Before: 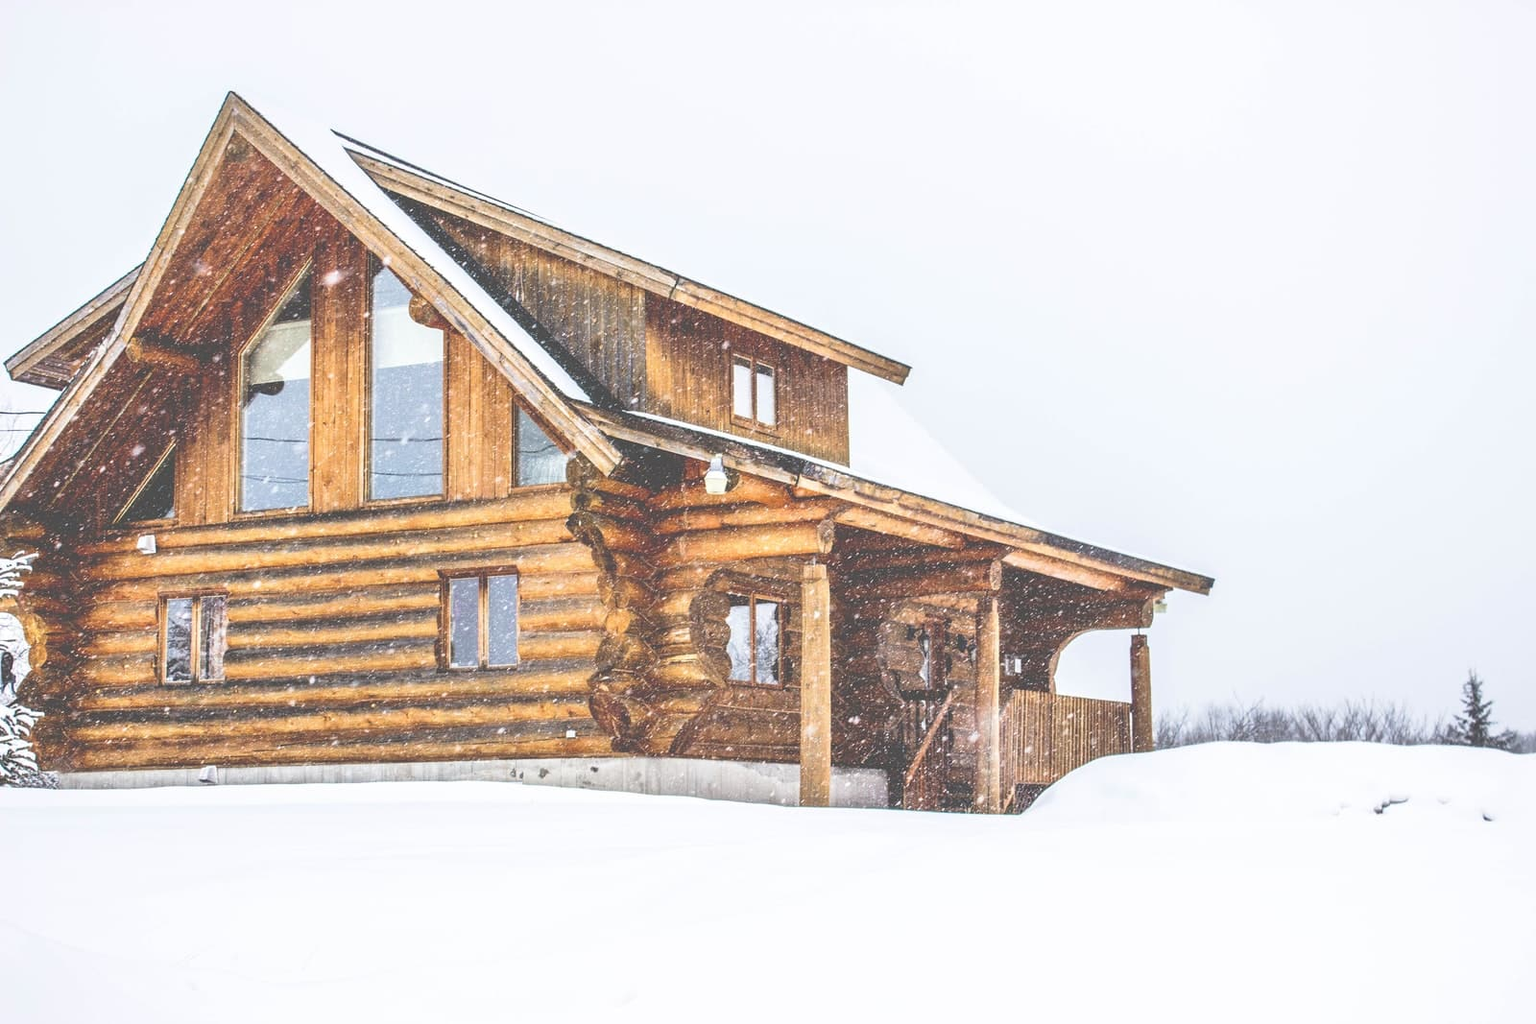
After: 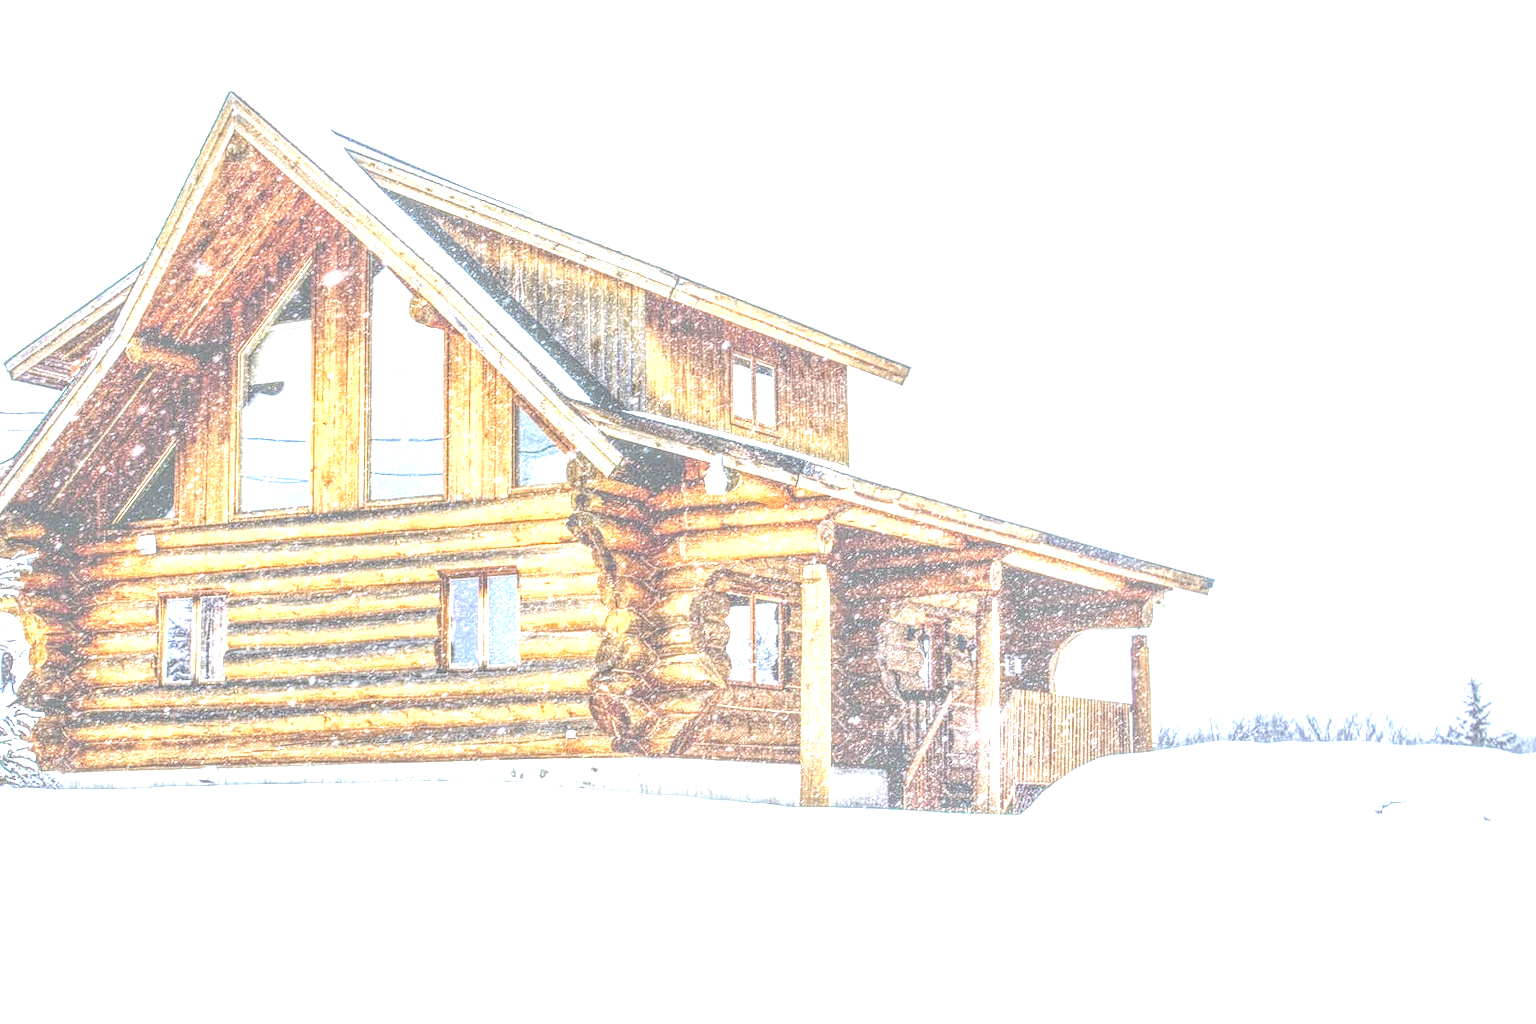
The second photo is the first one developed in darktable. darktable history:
haze removal: compatibility mode true, adaptive false
local contrast: highlights 20%, shadows 30%, detail 200%, midtone range 0.2
exposure: black level correction 0, exposure 1 EV, compensate highlight preservation false
white balance: red 0.925, blue 1.046
